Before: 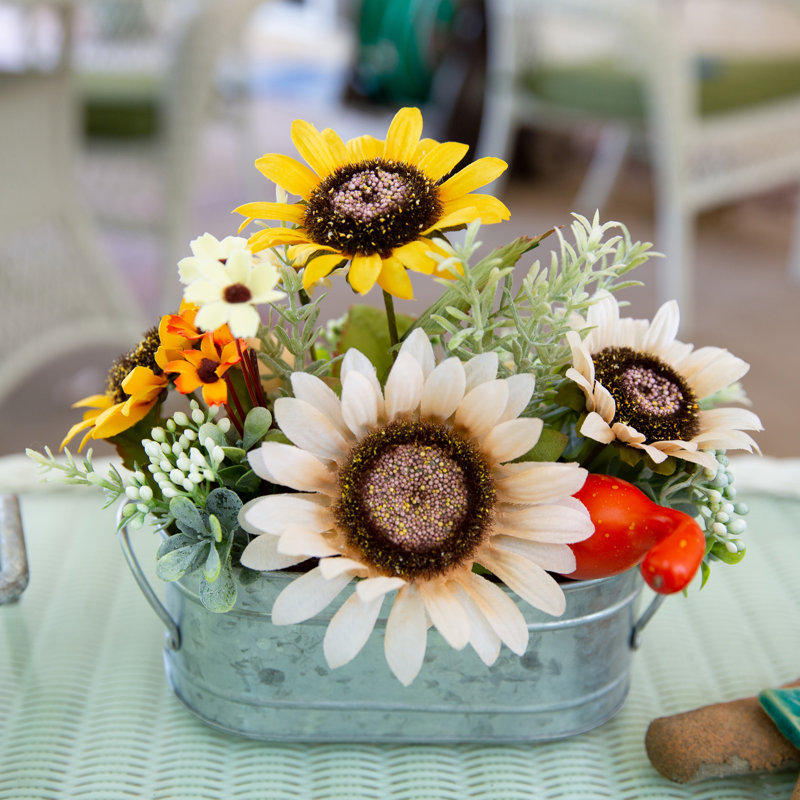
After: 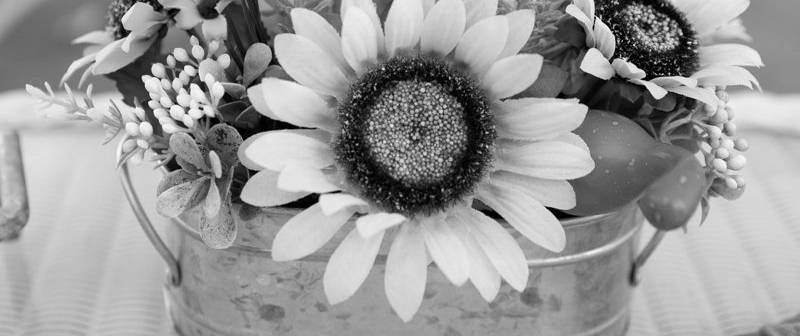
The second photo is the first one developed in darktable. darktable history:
crop: top 45.551%, bottom 12.262%
local contrast: mode bilateral grid, contrast 10, coarseness 25, detail 115%, midtone range 0.2
monochrome: on, module defaults
